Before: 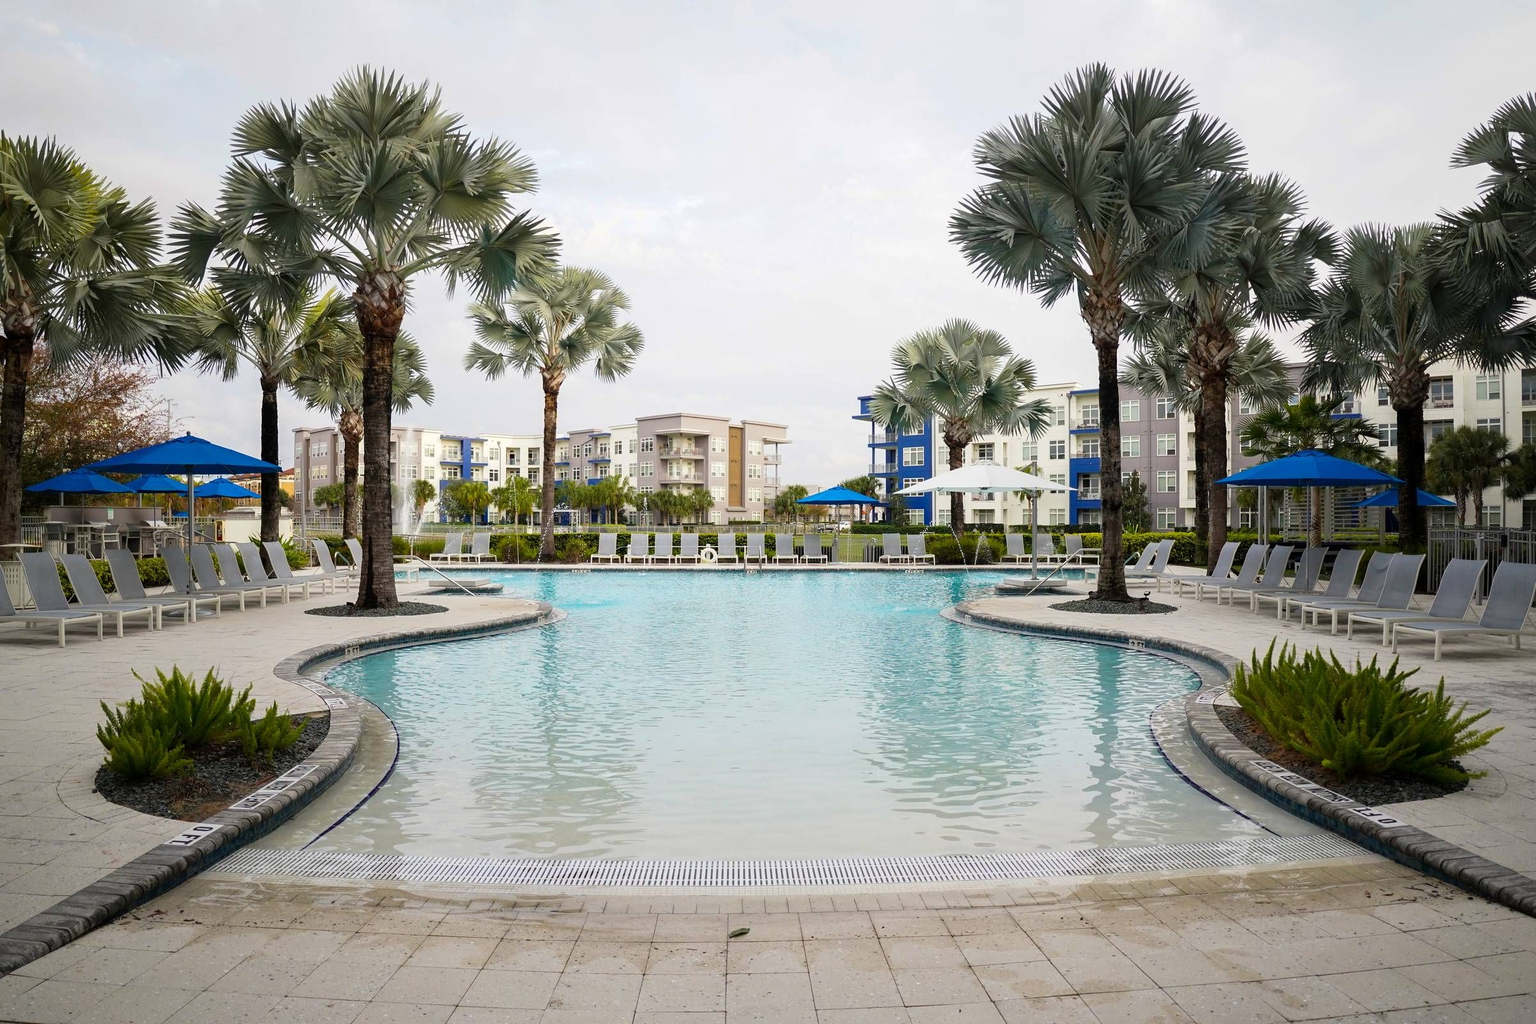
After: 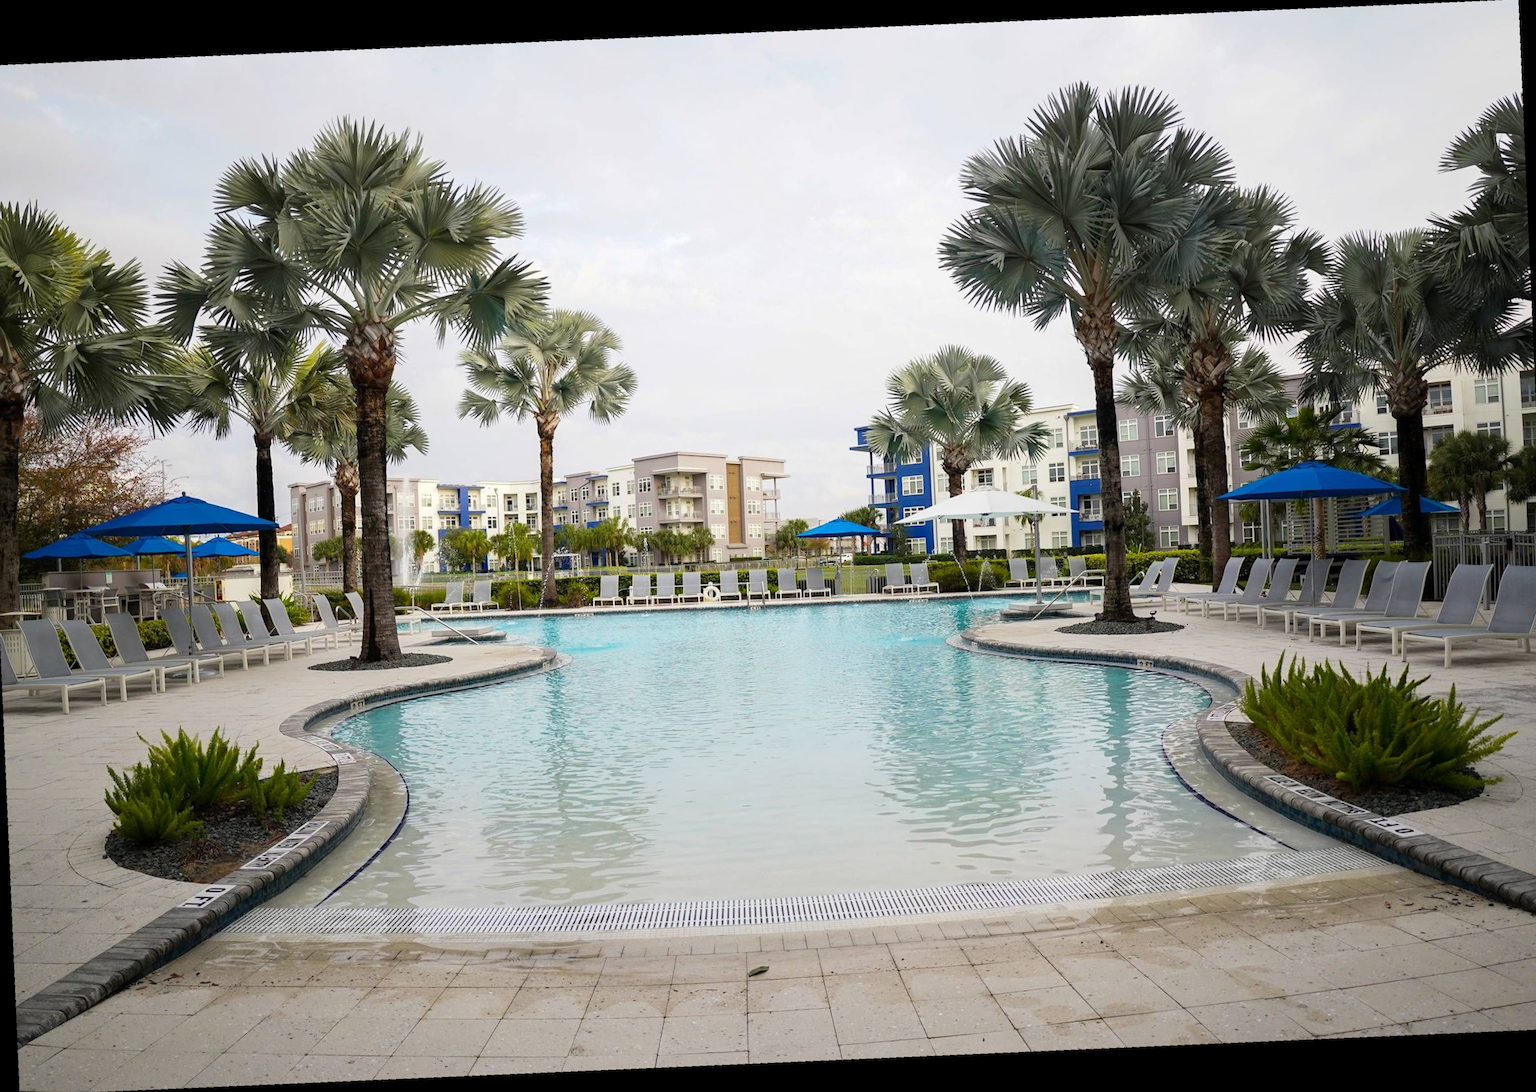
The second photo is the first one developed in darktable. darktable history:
crop and rotate: angle -2.38°
rotate and perspective: rotation -4.86°, automatic cropping off
